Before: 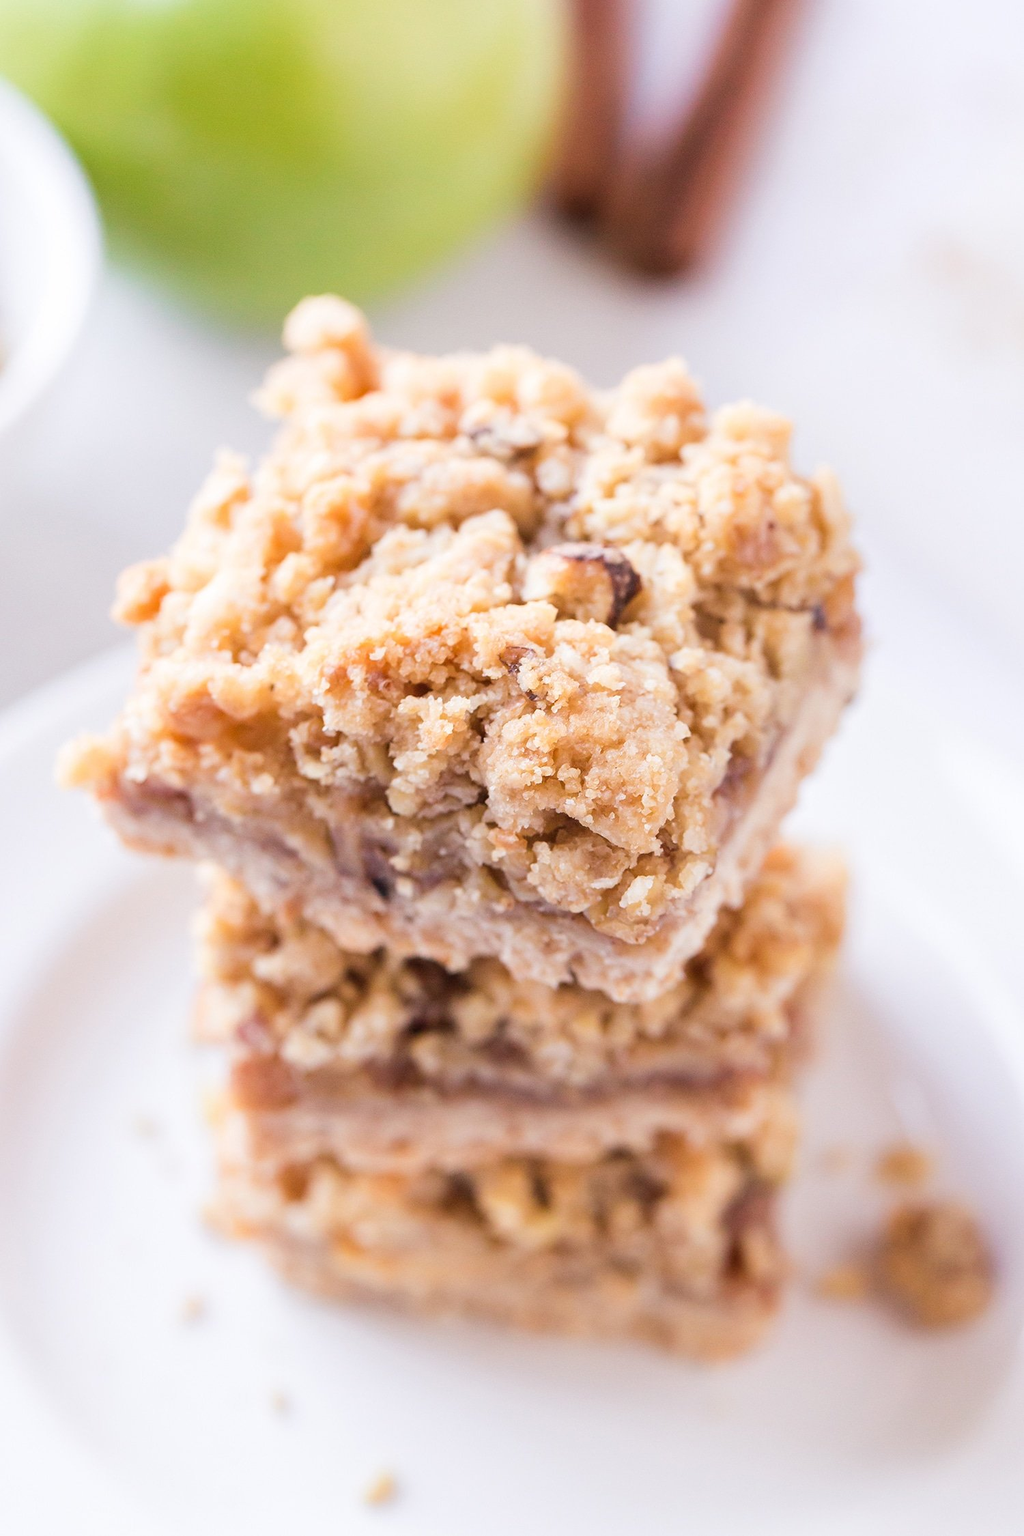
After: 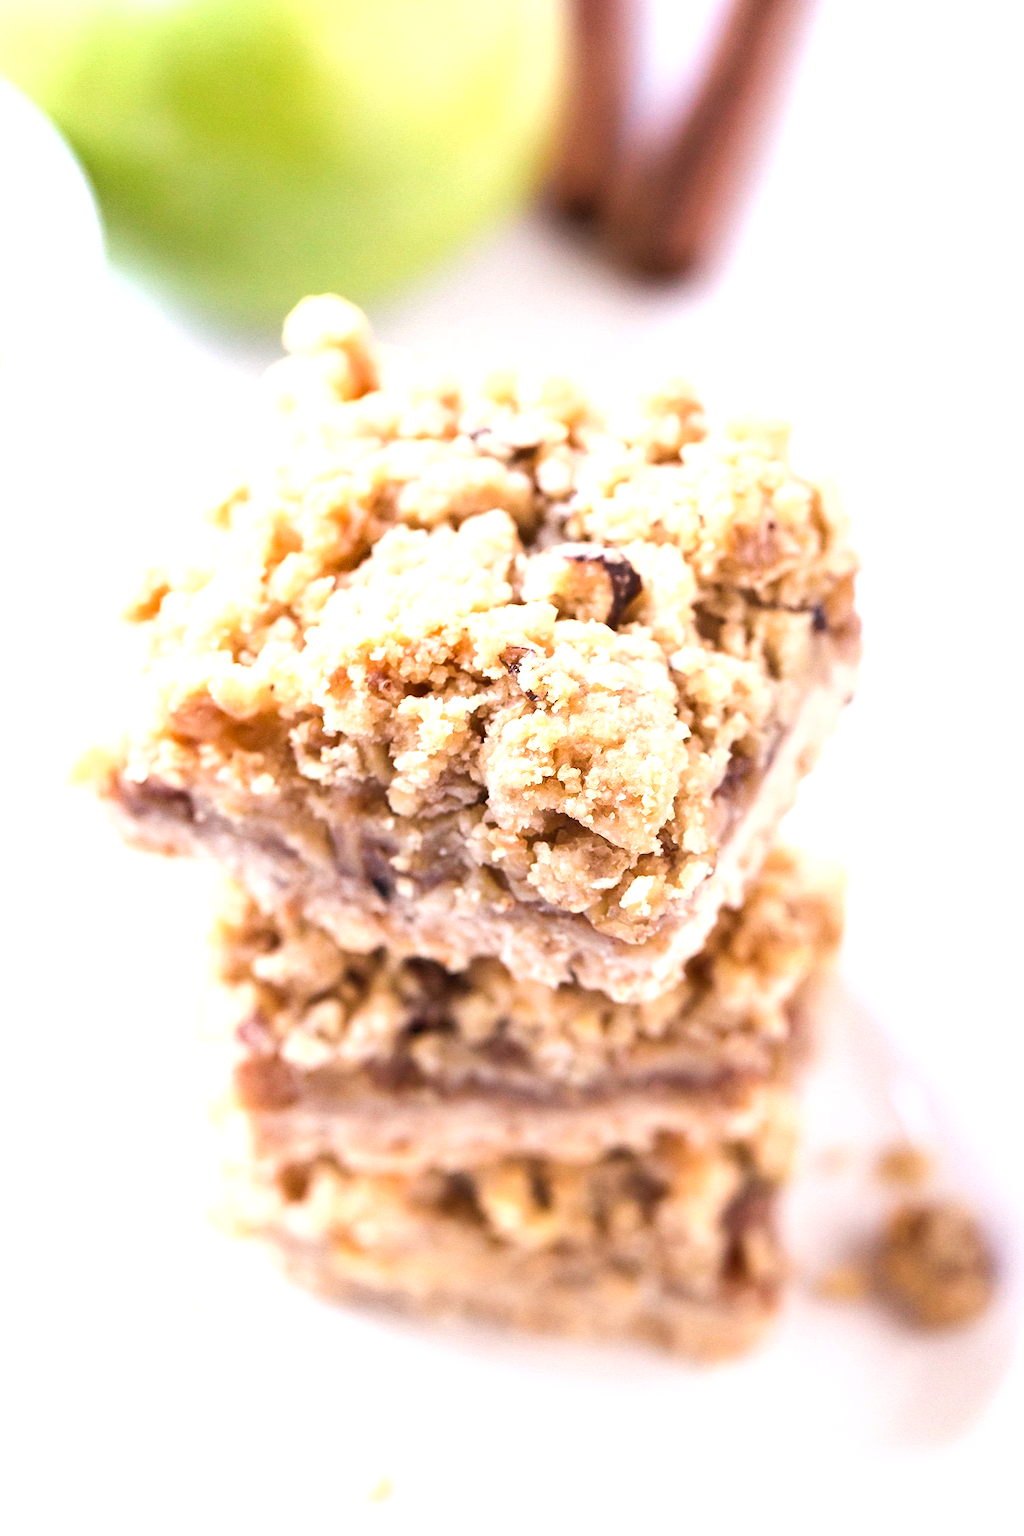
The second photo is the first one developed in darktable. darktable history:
shadows and highlights: shadows 35.67, highlights -35.19, highlights color adjustment 0.775%, soften with gaussian
tone equalizer: -8 EV -0.732 EV, -7 EV -0.696 EV, -6 EV -0.625 EV, -5 EV -0.377 EV, -3 EV 0.397 EV, -2 EV 0.6 EV, -1 EV 0.681 EV, +0 EV 0.75 EV
